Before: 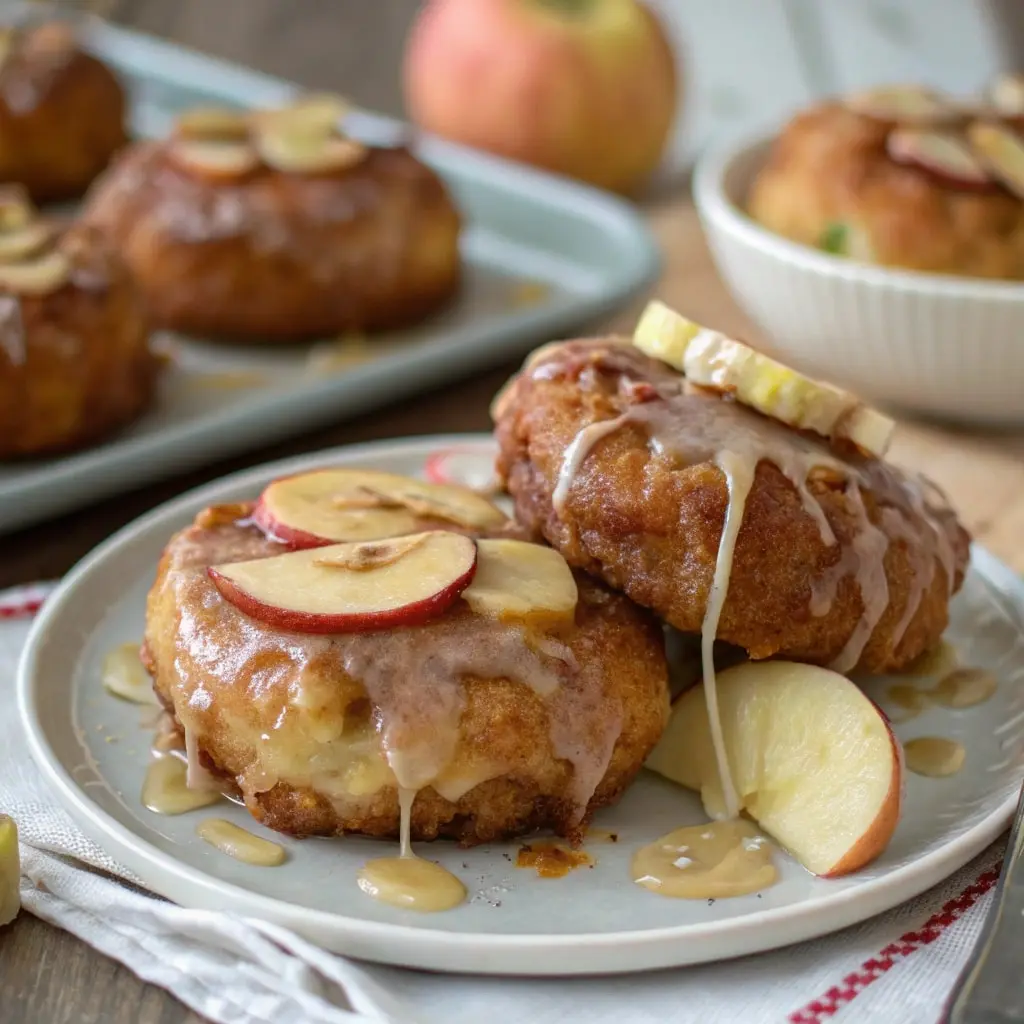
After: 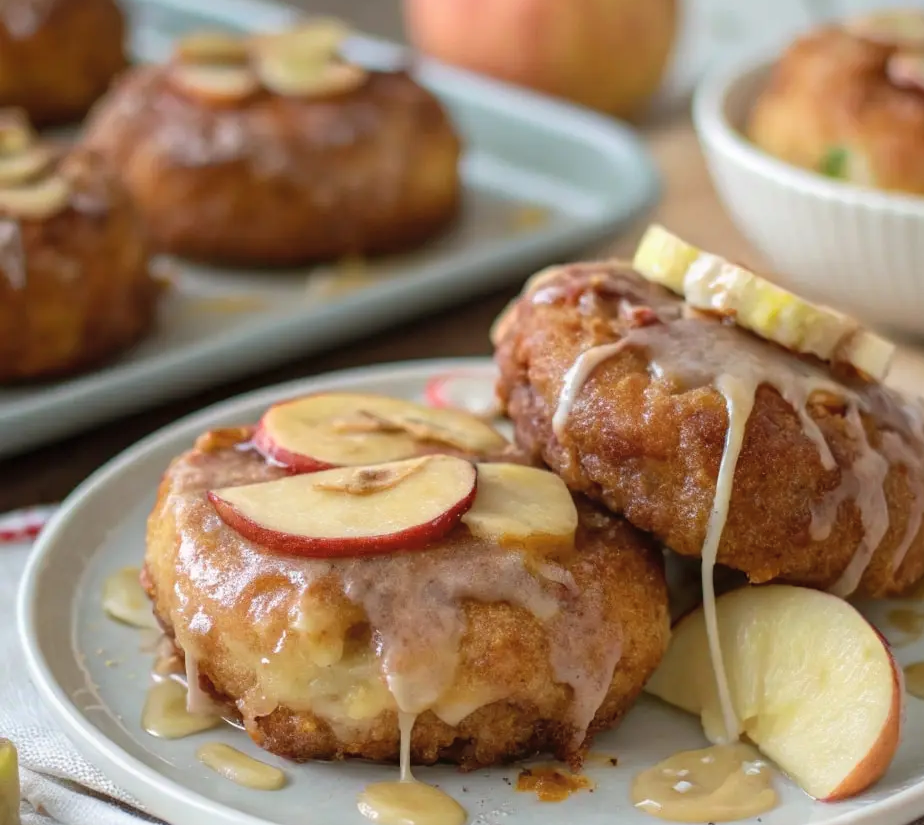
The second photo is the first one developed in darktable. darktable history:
contrast brightness saturation: contrast 0.05, brightness 0.06, saturation 0.01
white balance: emerald 1
crop: top 7.49%, right 9.717%, bottom 11.943%
